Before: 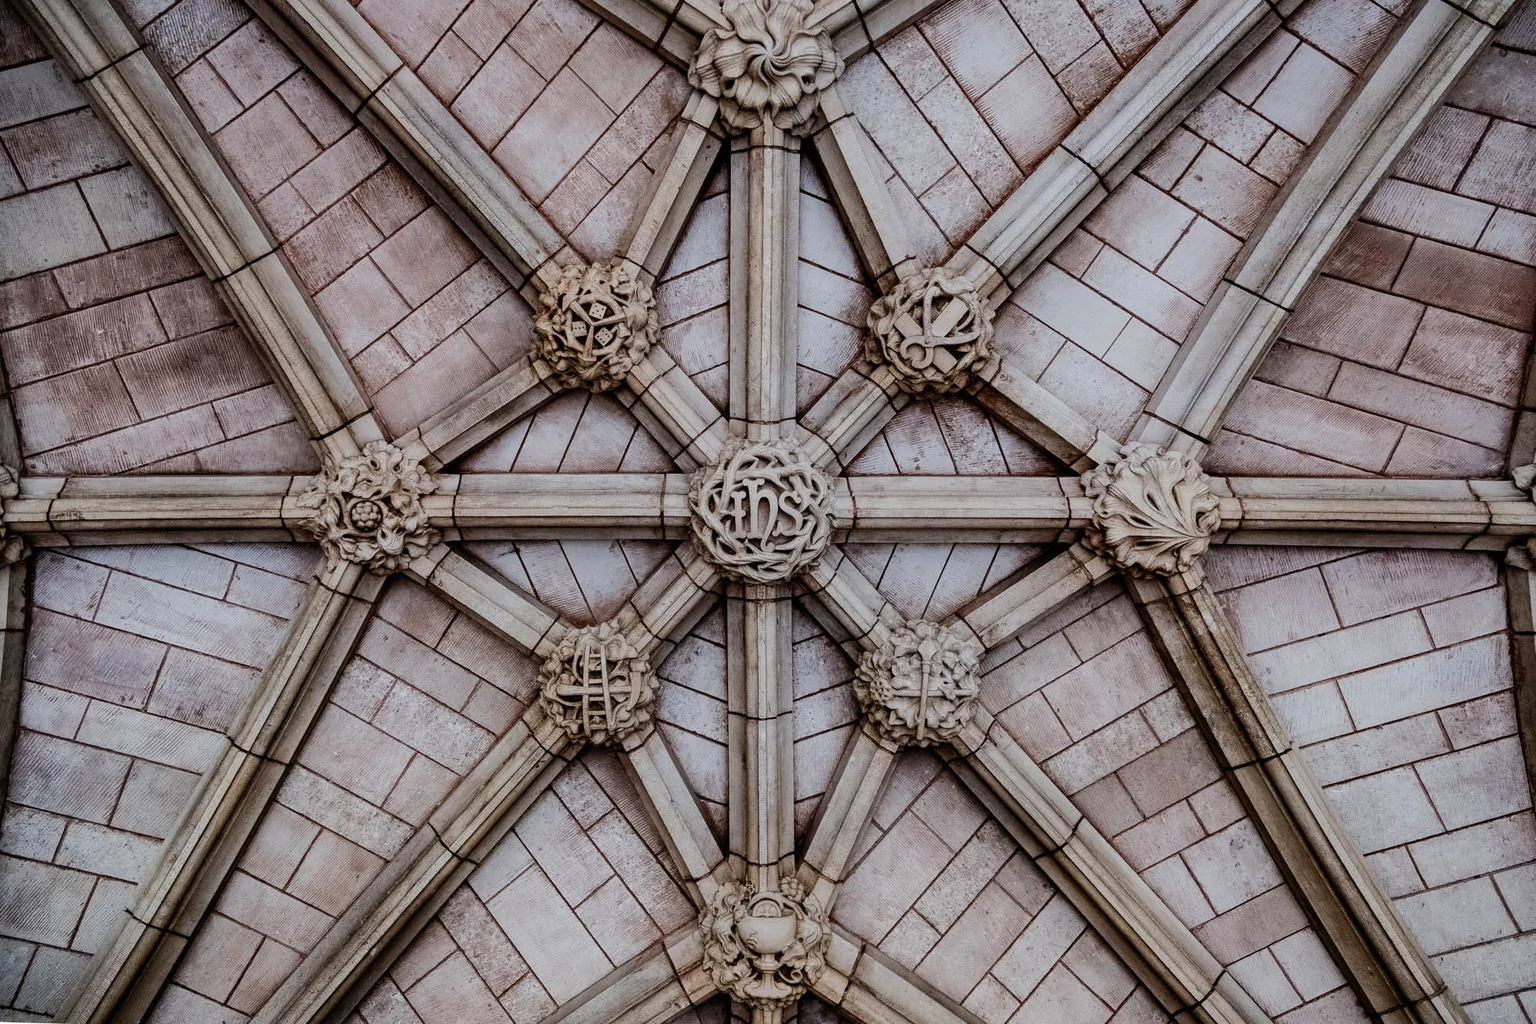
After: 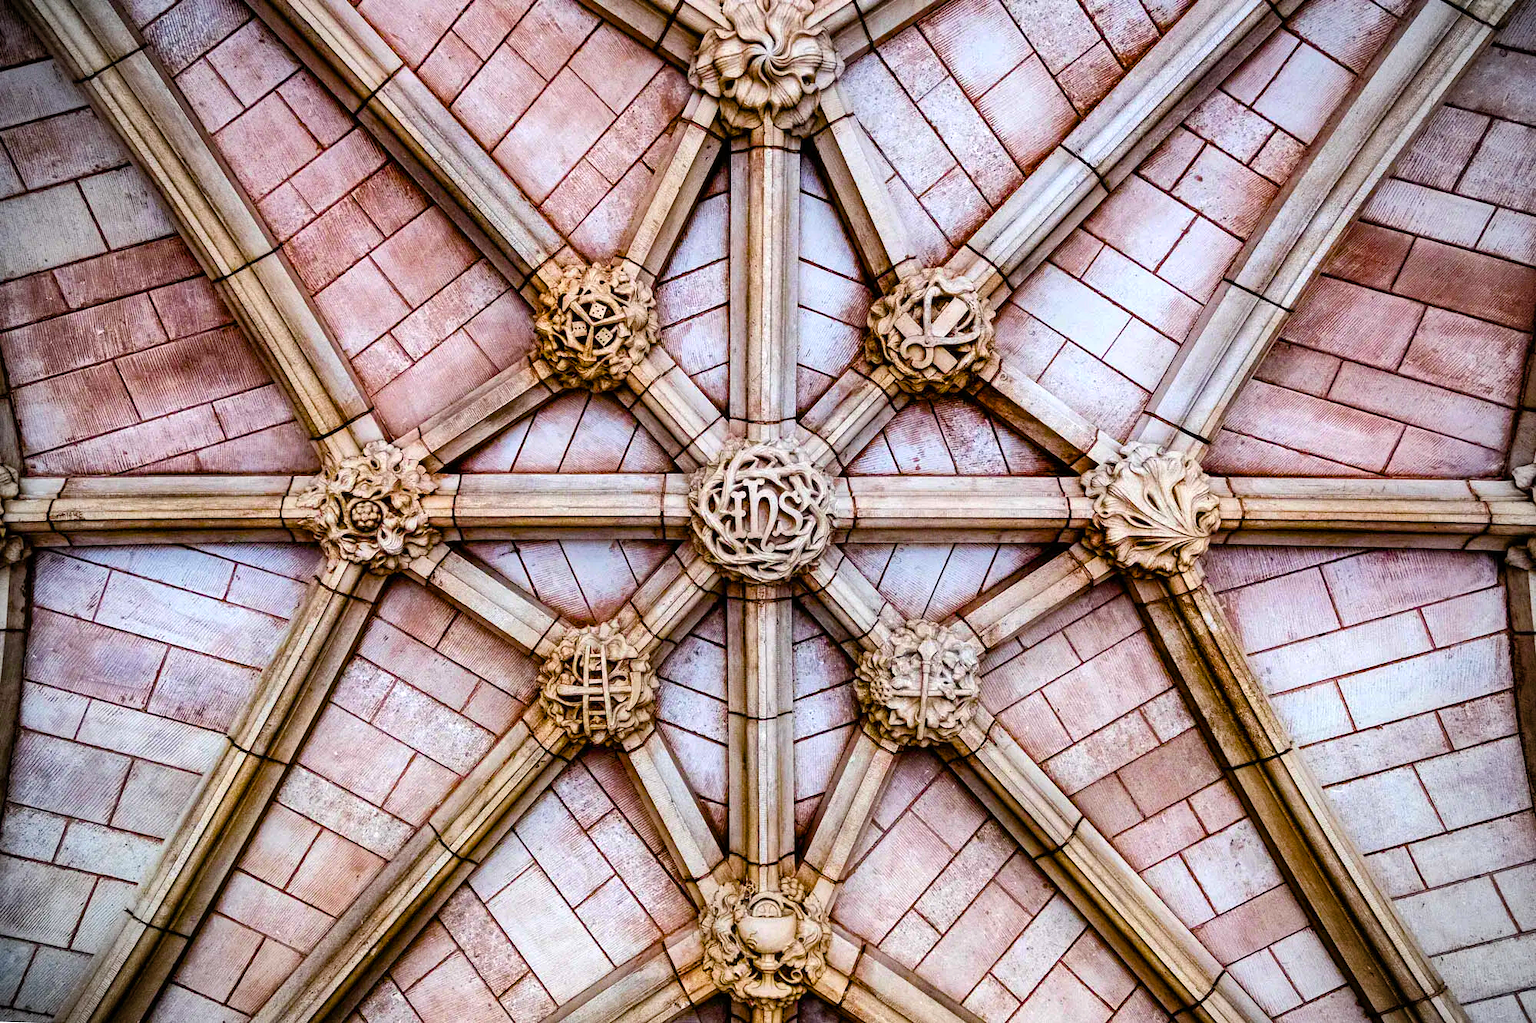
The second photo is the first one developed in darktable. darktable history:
color balance rgb: linear chroma grading › global chroma 25%, perceptual saturation grading › global saturation 40%, perceptual saturation grading › highlights -50%, perceptual saturation grading › shadows 30%, perceptual brilliance grading › global brilliance 25%, global vibrance 60%
shadows and highlights: shadows 37.27, highlights -28.18, soften with gaussian
vignetting: fall-off radius 45%, brightness -0.33
